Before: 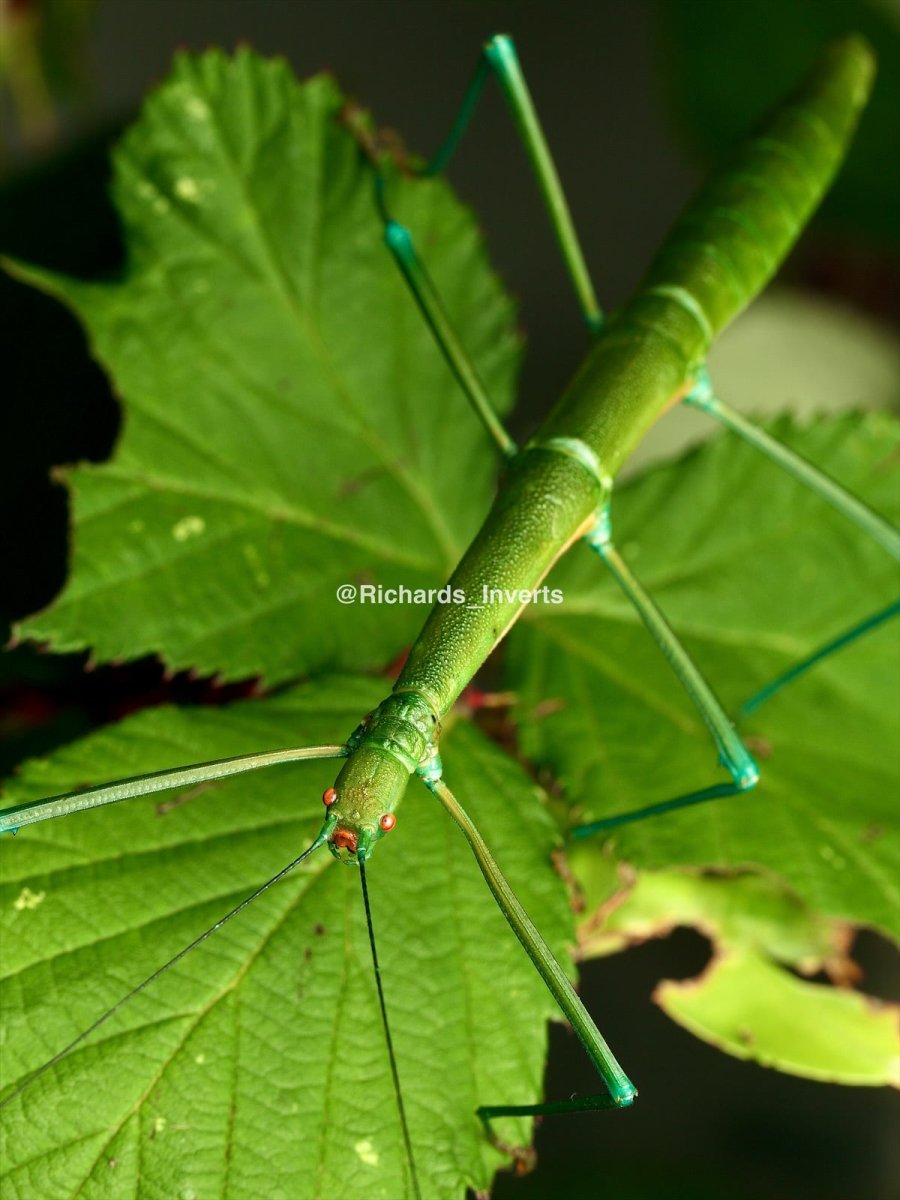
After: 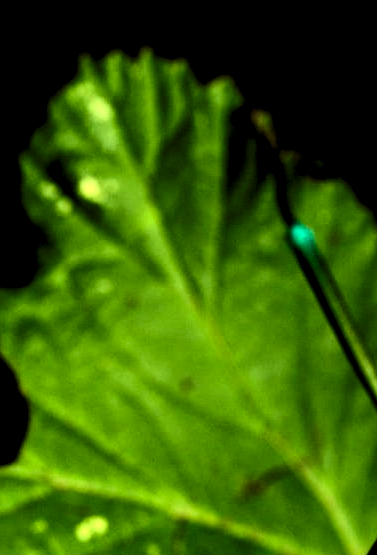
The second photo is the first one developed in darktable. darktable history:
crop and rotate: left 10.817%, top 0.062%, right 47.194%, bottom 53.626%
tone equalizer: on, module defaults
contrast brightness saturation: contrast 0.4, brightness 0.05, saturation 0.25
levels: levels [0.182, 0.542, 0.902]
